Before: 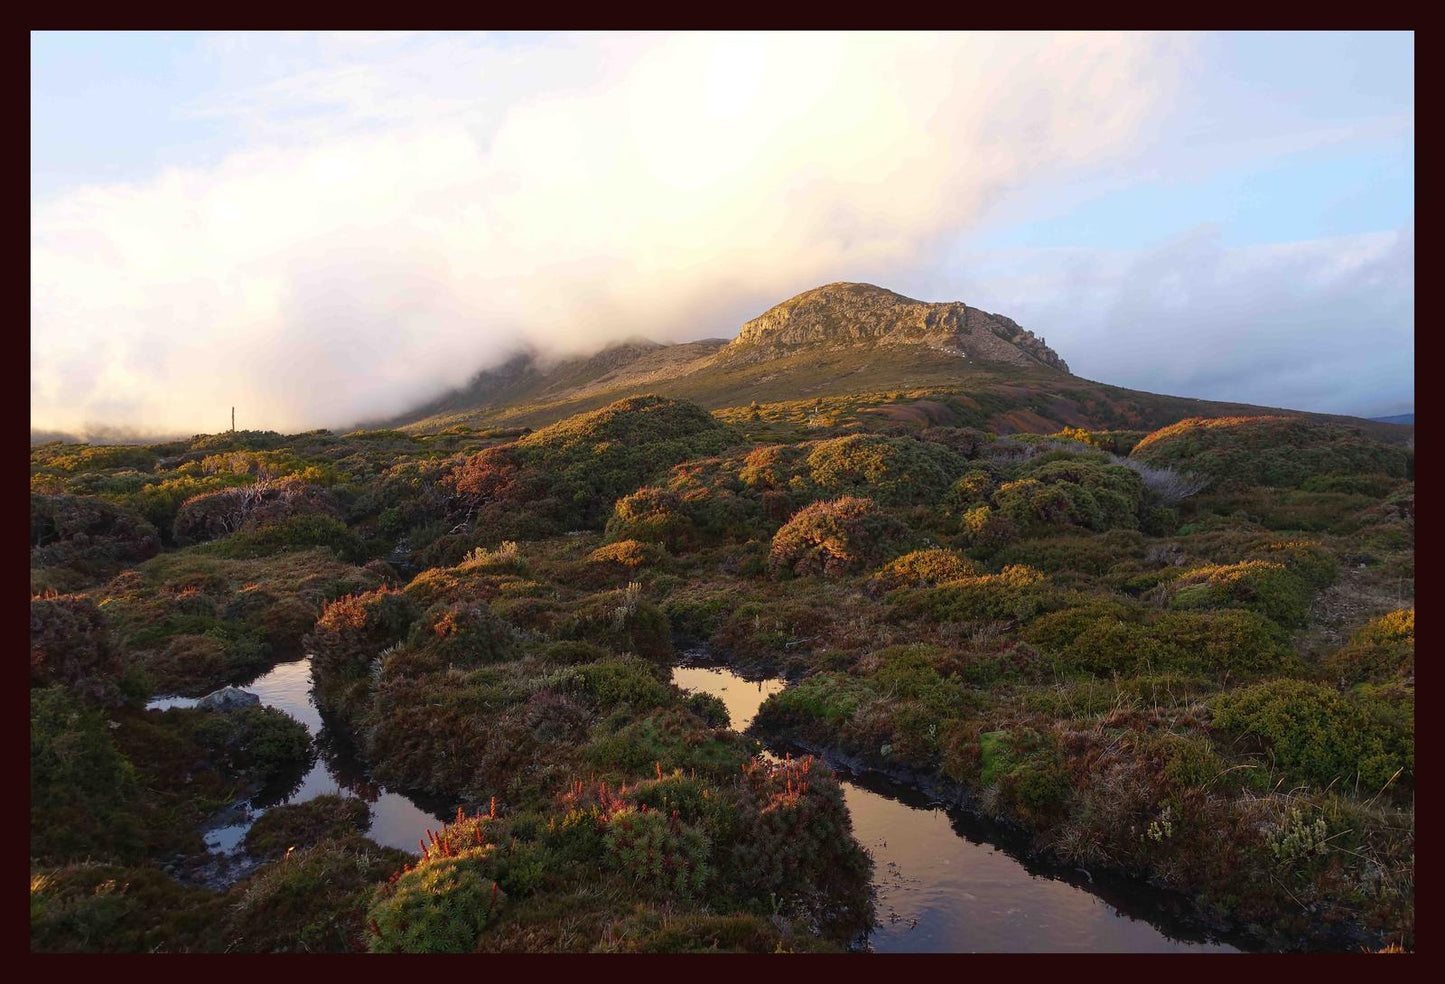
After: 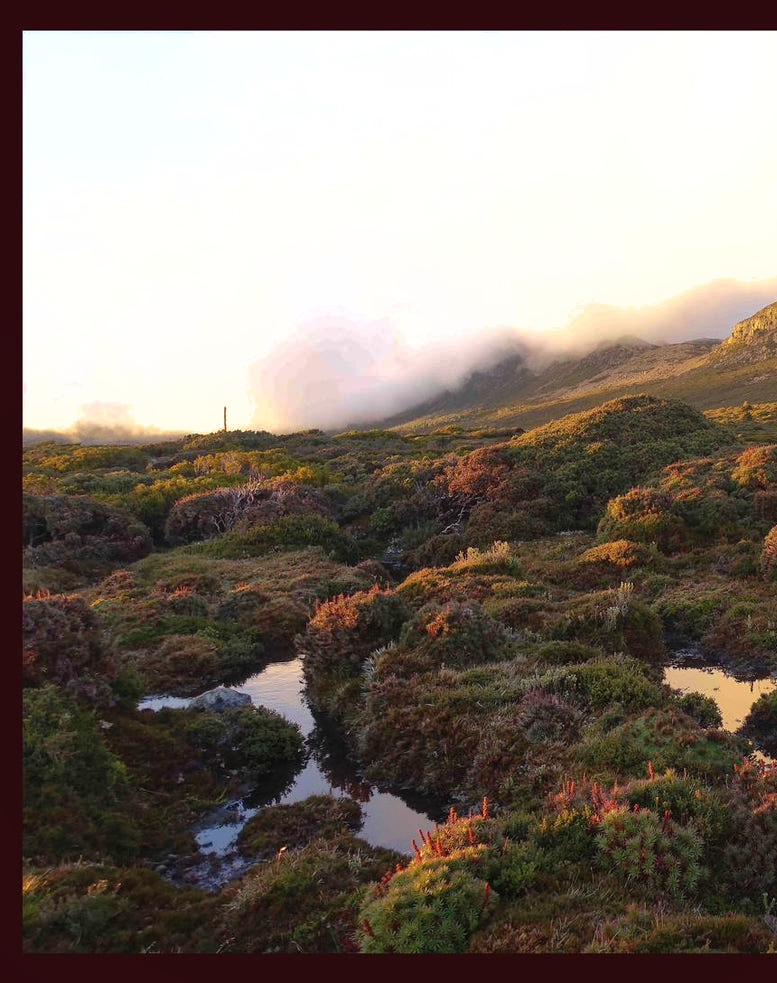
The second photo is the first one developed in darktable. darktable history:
exposure: black level correction 0, compensate exposure bias true, compensate highlight preservation false
tone equalizer: -8 EV -0.417 EV, -7 EV -0.389 EV, -6 EV -0.333 EV, -5 EV -0.222 EV, -3 EV 0.222 EV, -2 EV 0.333 EV, -1 EV 0.389 EV, +0 EV 0.417 EV, edges refinement/feathering 500, mask exposure compensation -1.57 EV, preserve details no
crop: left 0.587%, right 45.588%, bottom 0.086%
shadows and highlights: on, module defaults
